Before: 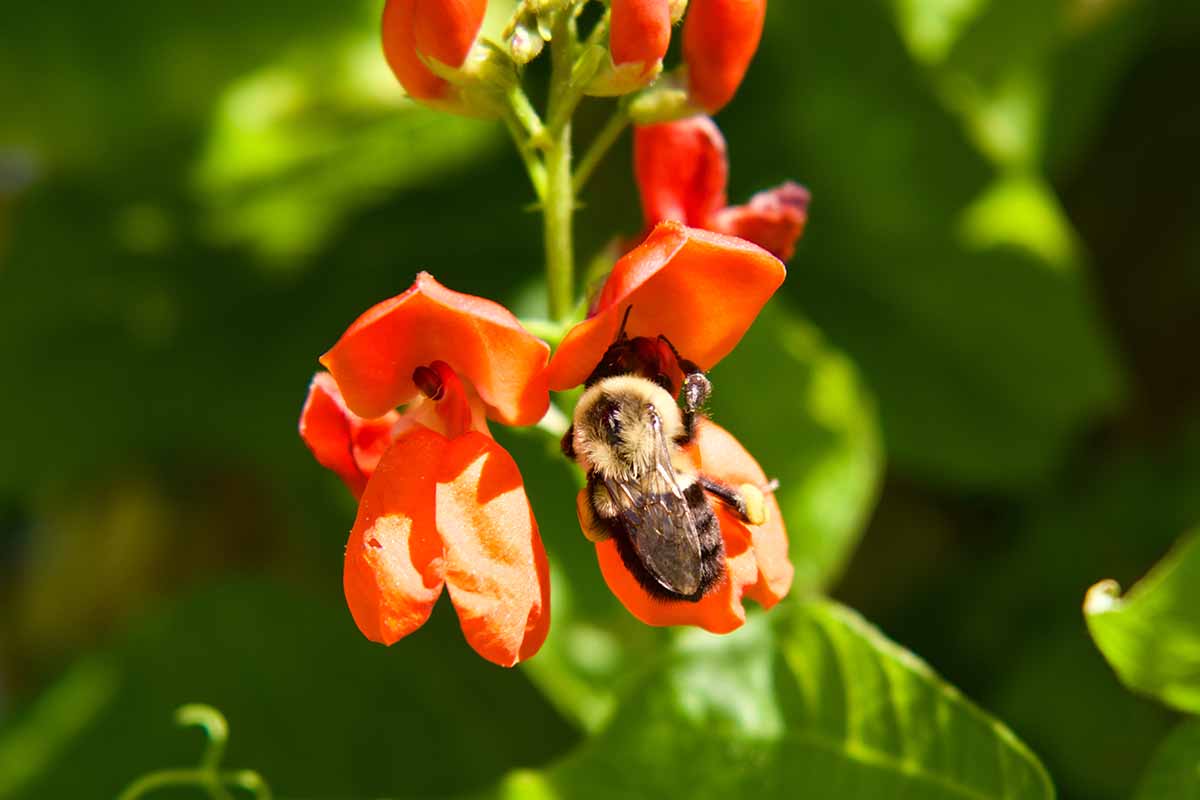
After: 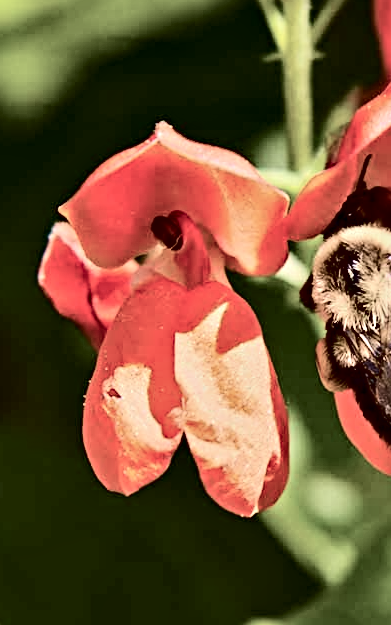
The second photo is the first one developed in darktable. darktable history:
contrast brightness saturation: contrast 0.059, brightness -0.013, saturation -0.233
contrast equalizer: y [[0.545, 0.572, 0.59, 0.59, 0.571, 0.545], [0.5 ×6], [0.5 ×6], [0 ×6], [0 ×6]]
crop and rotate: left 21.789%, top 18.859%, right 45.596%, bottom 2.995%
sharpen: radius 3.973
tone curve: curves: ch0 [(0, 0) (0.049, 0.01) (0.154, 0.081) (0.491, 0.56) (0.739, 0.794) (0.992, 0.937)]; ch1 [(0, 0) (0.172, 0.123) (0.317, 0.272) (0.401, 0.422) (0.499, 0.497) (0.531, 0.54) (0.615, 0.603) (0.741, 0.783) (1, 1)]; ch2 [(0, 0) (0.411, 0.424) (0.462, 0.464) (0.502, 0.489) (0.544, 0.551) (0.686, 0.638) (1, 1)], color space Lab, independent channels, preserve colors none
exposure: exposure -0.155 EV, compensate highlight preservation false
